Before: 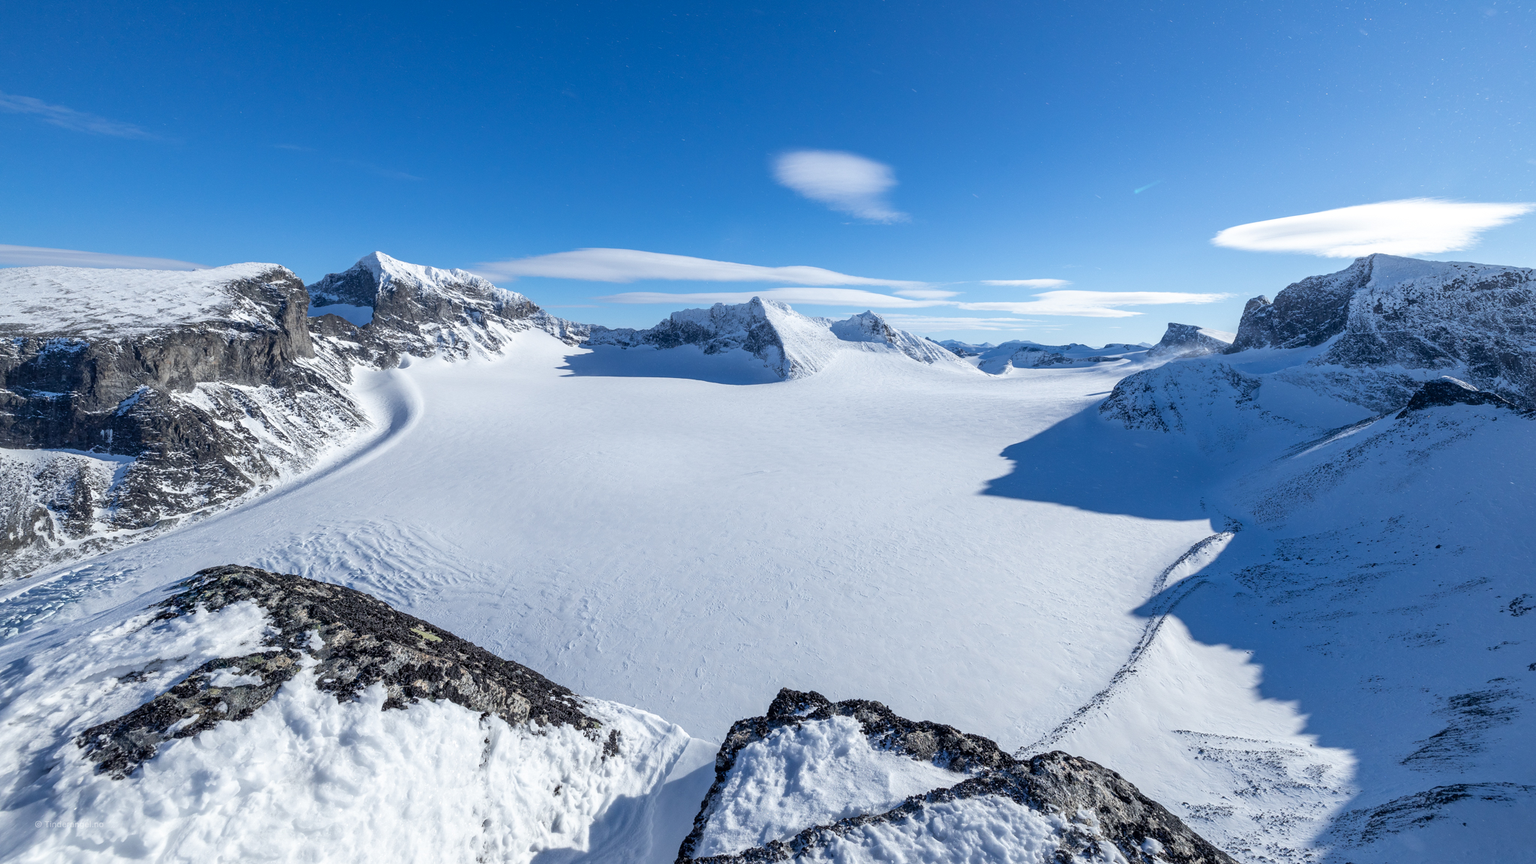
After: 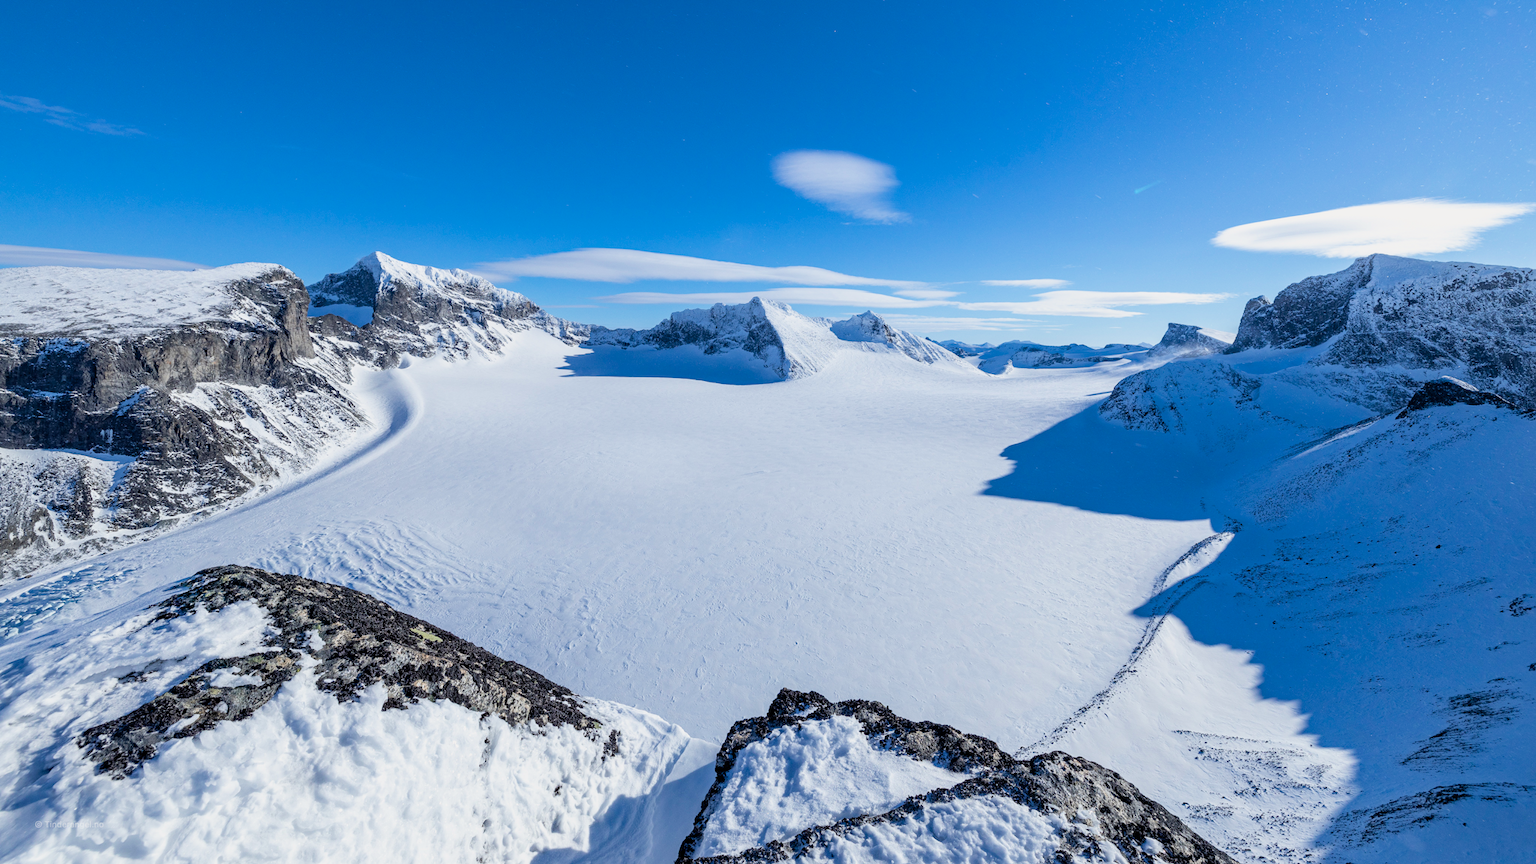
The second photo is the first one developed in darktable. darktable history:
color balance rgb: power › hue 60.25°, perceptual saturation grading › global saturation -0.096%, perceptual brilliance grading › global brilliance 11.597%, global vibrance 31.368%
filmic rgb: black relative exposure -7.99 EV, white relative exposure 3.82 EV, threshold 2.96 EV, hardness 4.33, enable highlight reconstruction true
tone equalizer: on, module defaults
exposure: compensate exposure bias true, compensate highlight preservation false
haze removal: compatibility mode true, adaptive false
